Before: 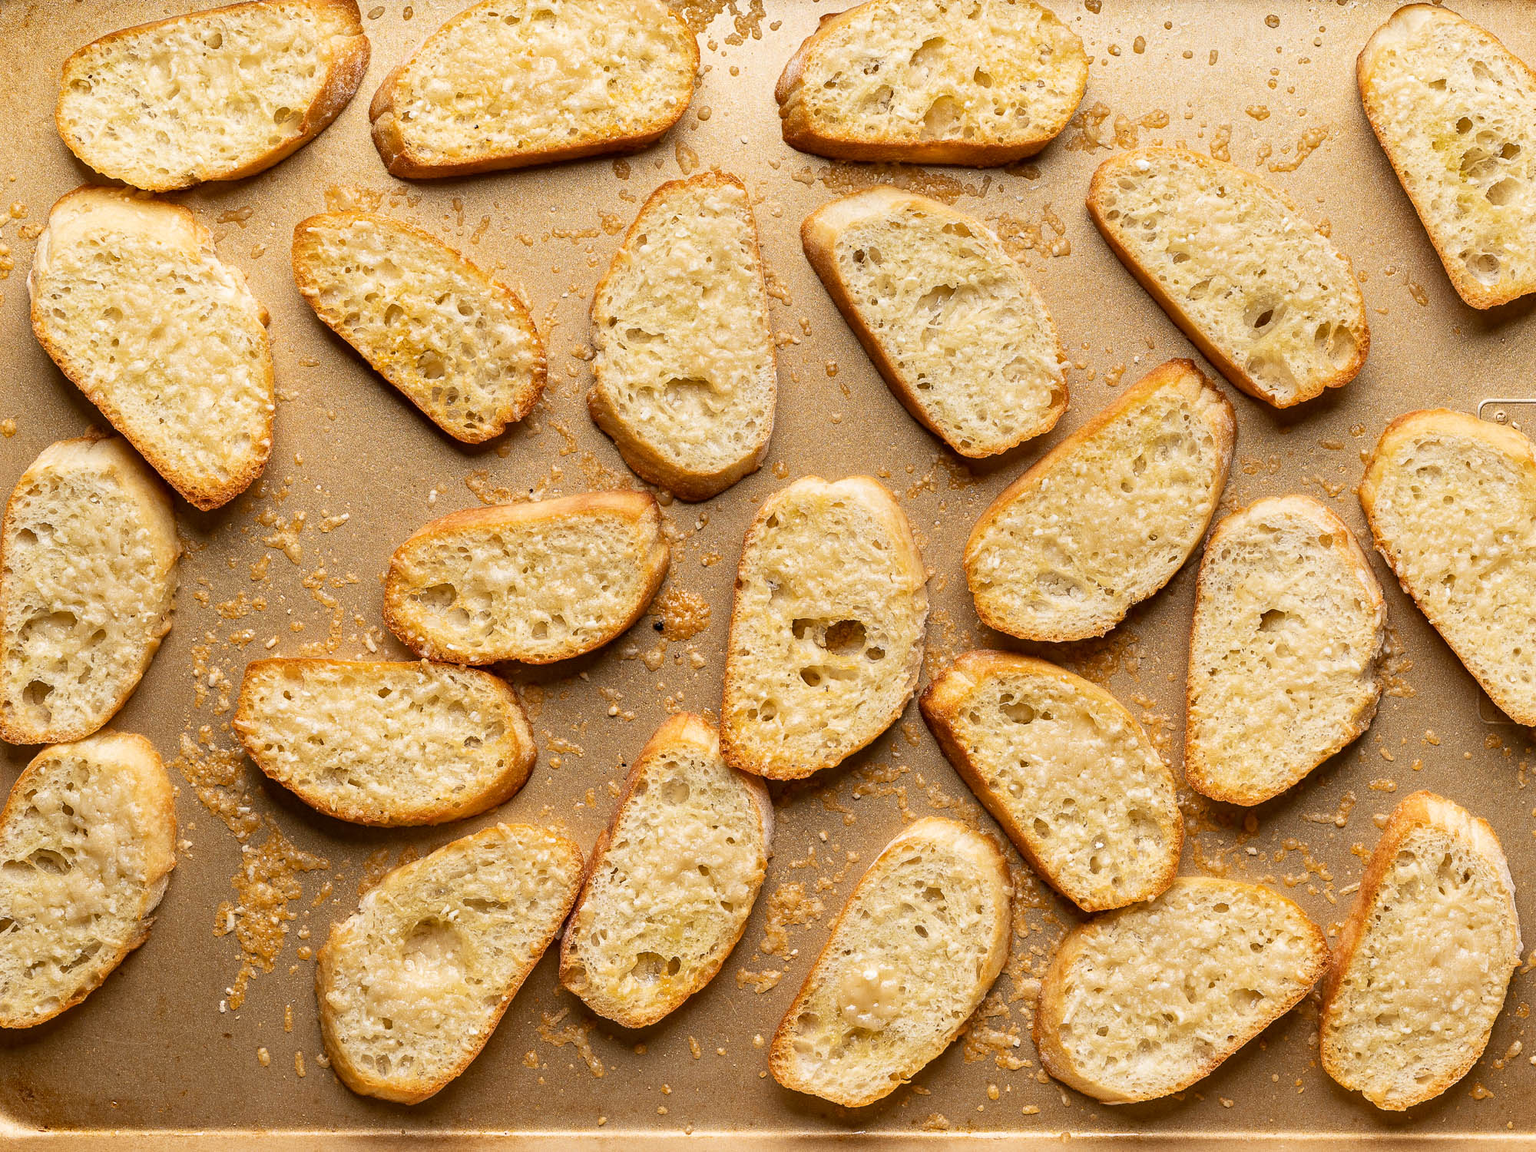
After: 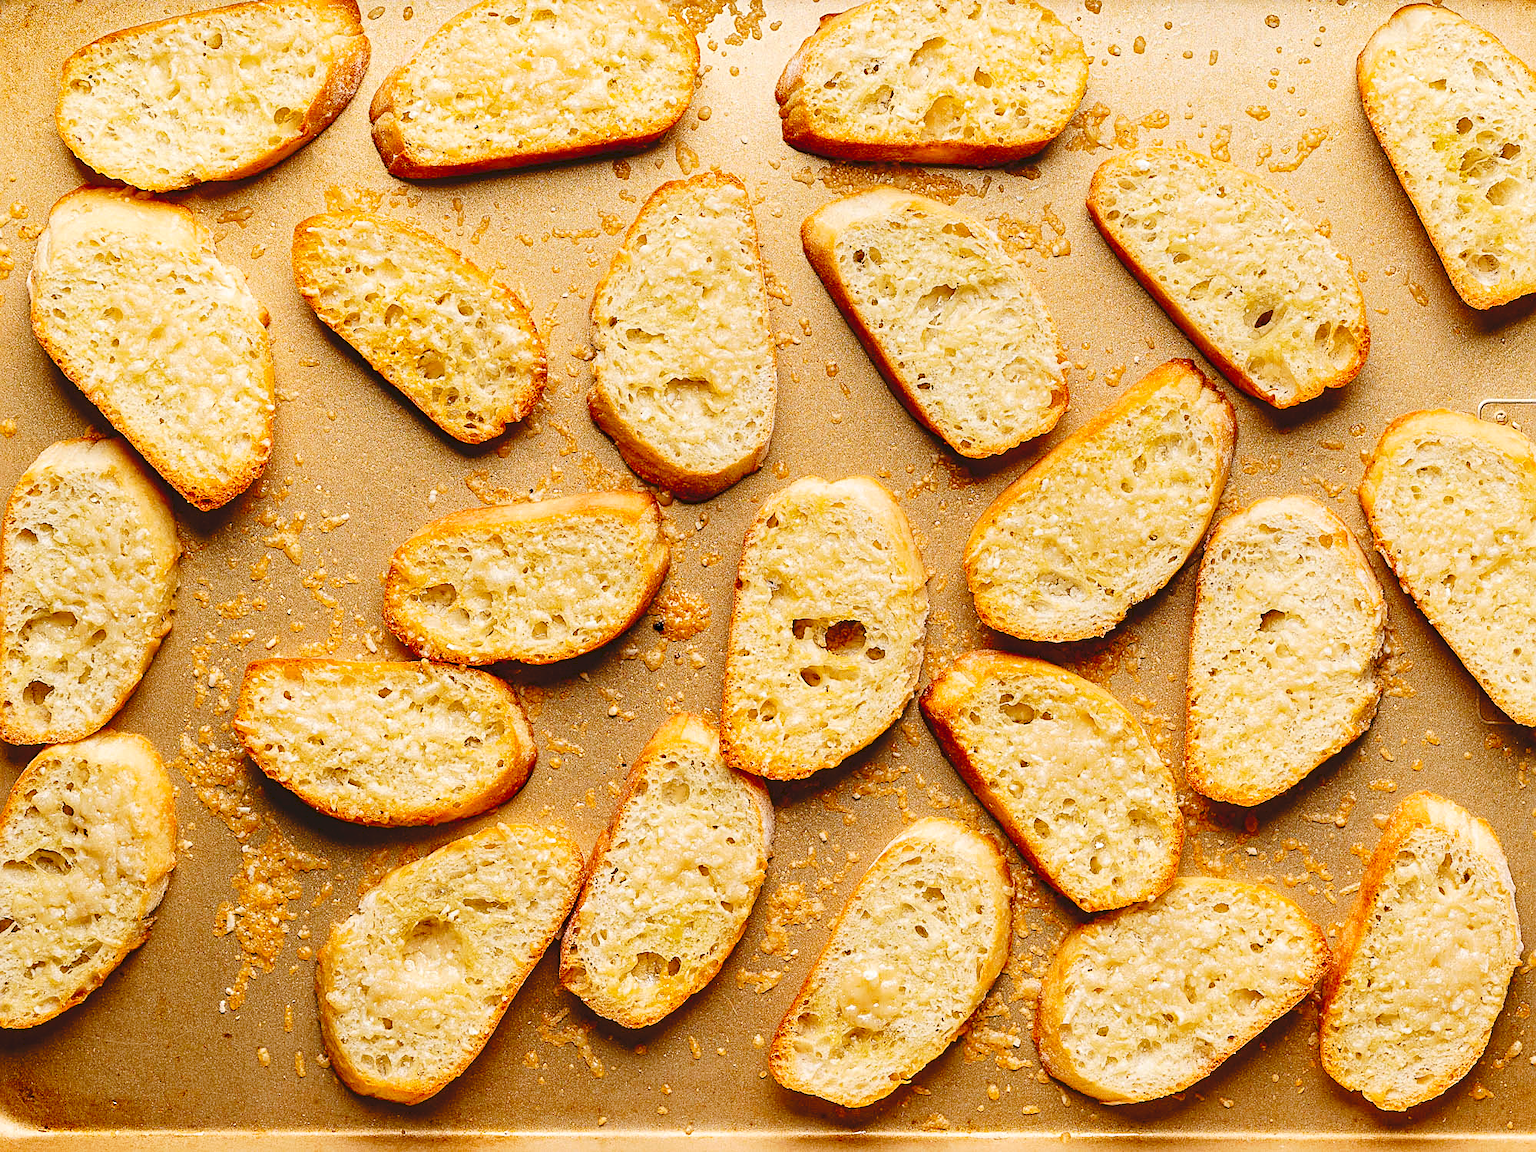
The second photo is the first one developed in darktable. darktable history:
color correction: saturation 1.32
white balance: red 1, blue 1
tone curve: curves: ch0 [(0, 0) (0.003, 0.074) (0.011, 0.079) (0.025, 0.083) (0.044, 0.095) (0.069, 0.097) (0.1, 0.11) (0.136, 0.131) (0.177, 0.159) (0.224, 0.209) (0.277, 0.279) (0.335, 0.367) (0.399, 0.455) (0.468, 0.538) (0.543, 0.621) (0.623, 0.699) (0.709, 0.782) (0.801, 0.848) (0.898, 0.924) (1, 1)], preserve colors none
sharpen: on, module defaults
